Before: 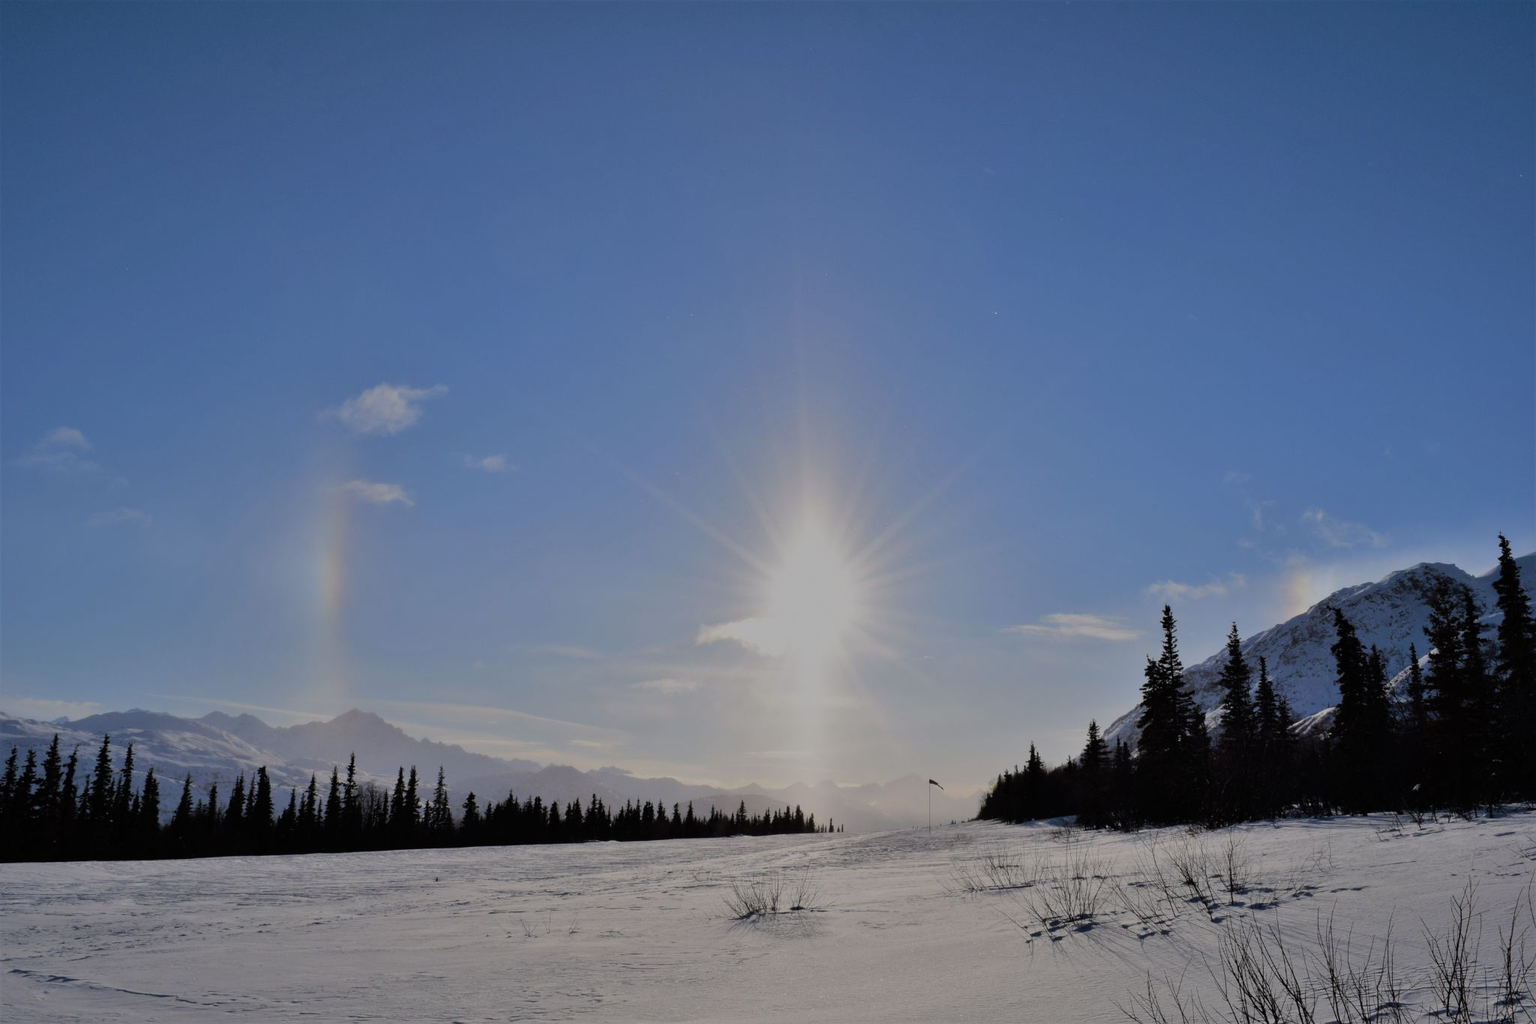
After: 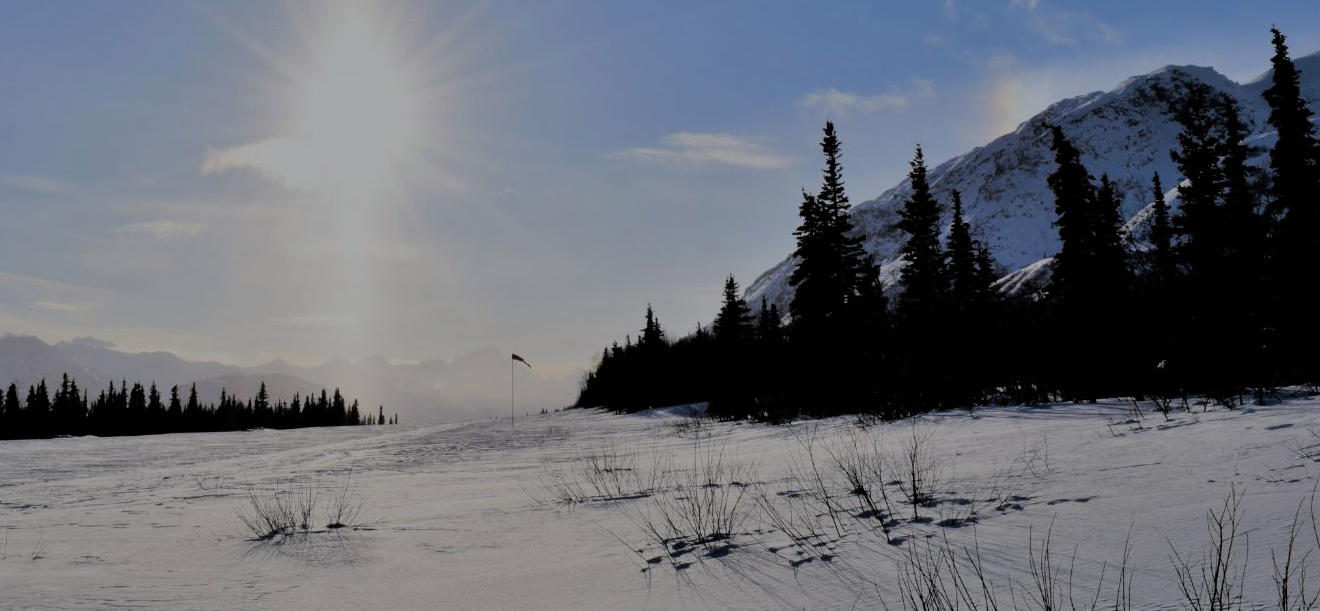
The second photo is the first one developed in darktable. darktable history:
filmic rgb: black relative exposure -7.65 EV, white relative exposure 4.56 EV, hardness 3.61, contrast 1.05
shadows and highlights: shadows 25, highlights -25
crop and rotate: left 35.509%, top 50.238%, bottom 4.934%
white balance: red 0.986, blue 1.01
